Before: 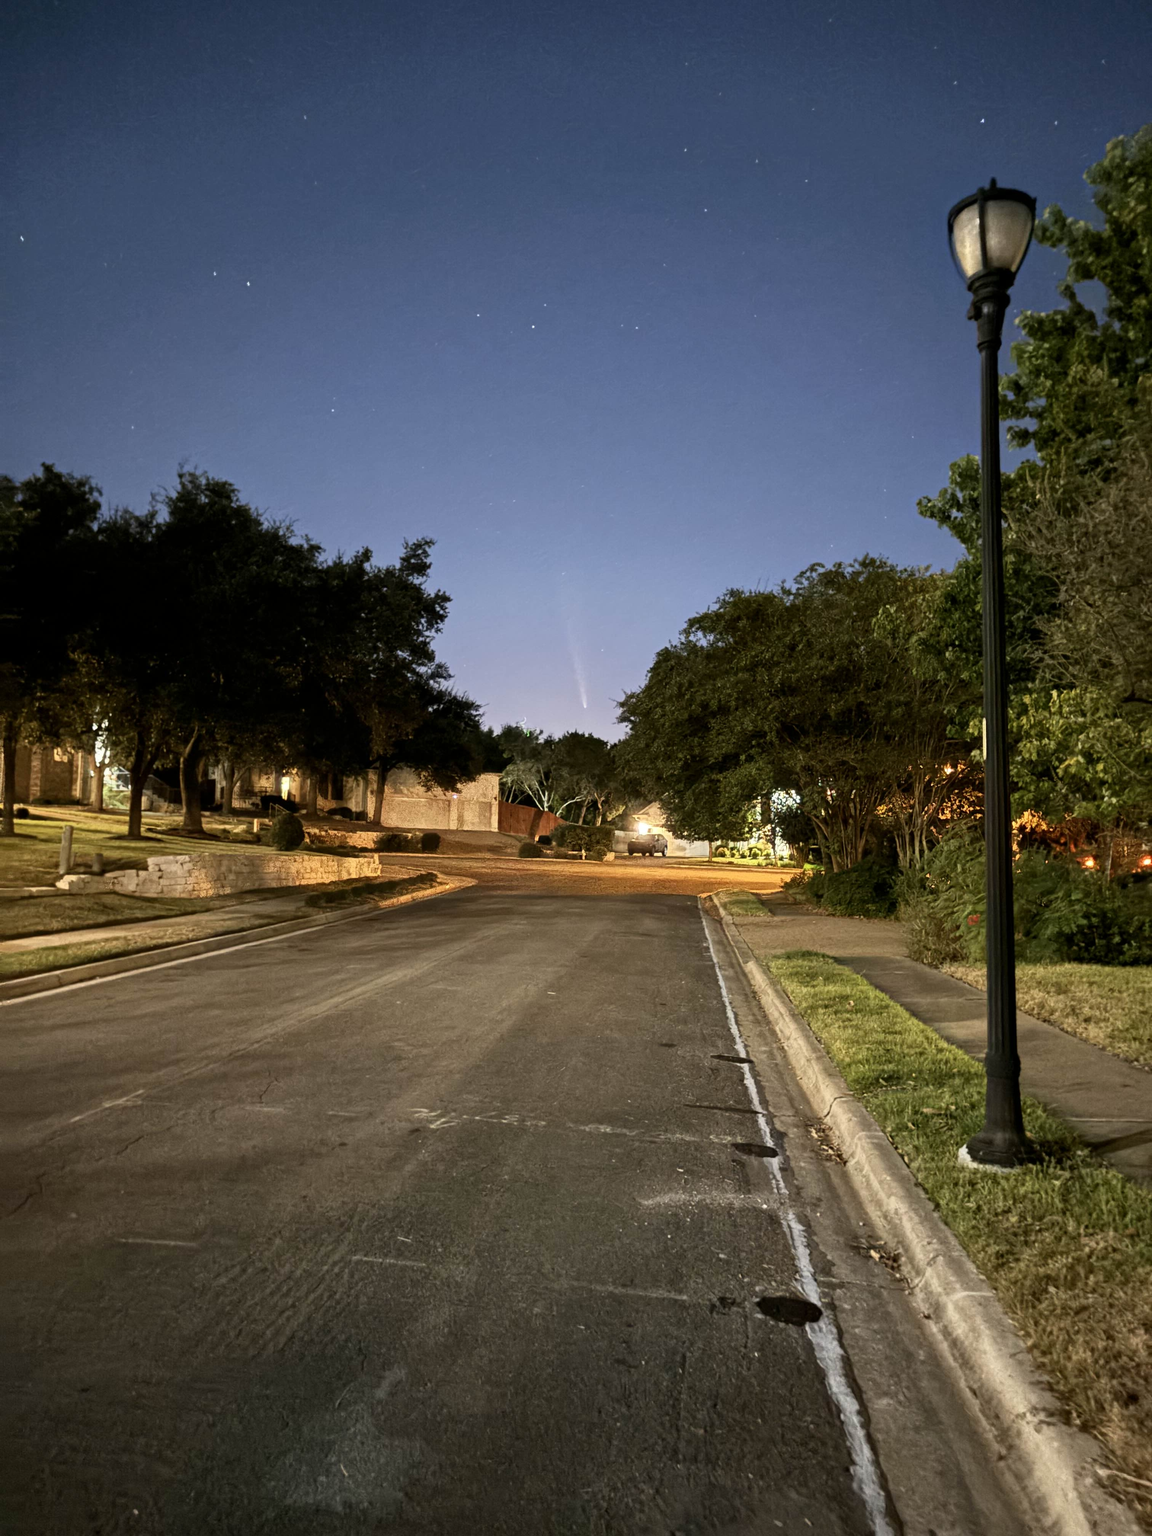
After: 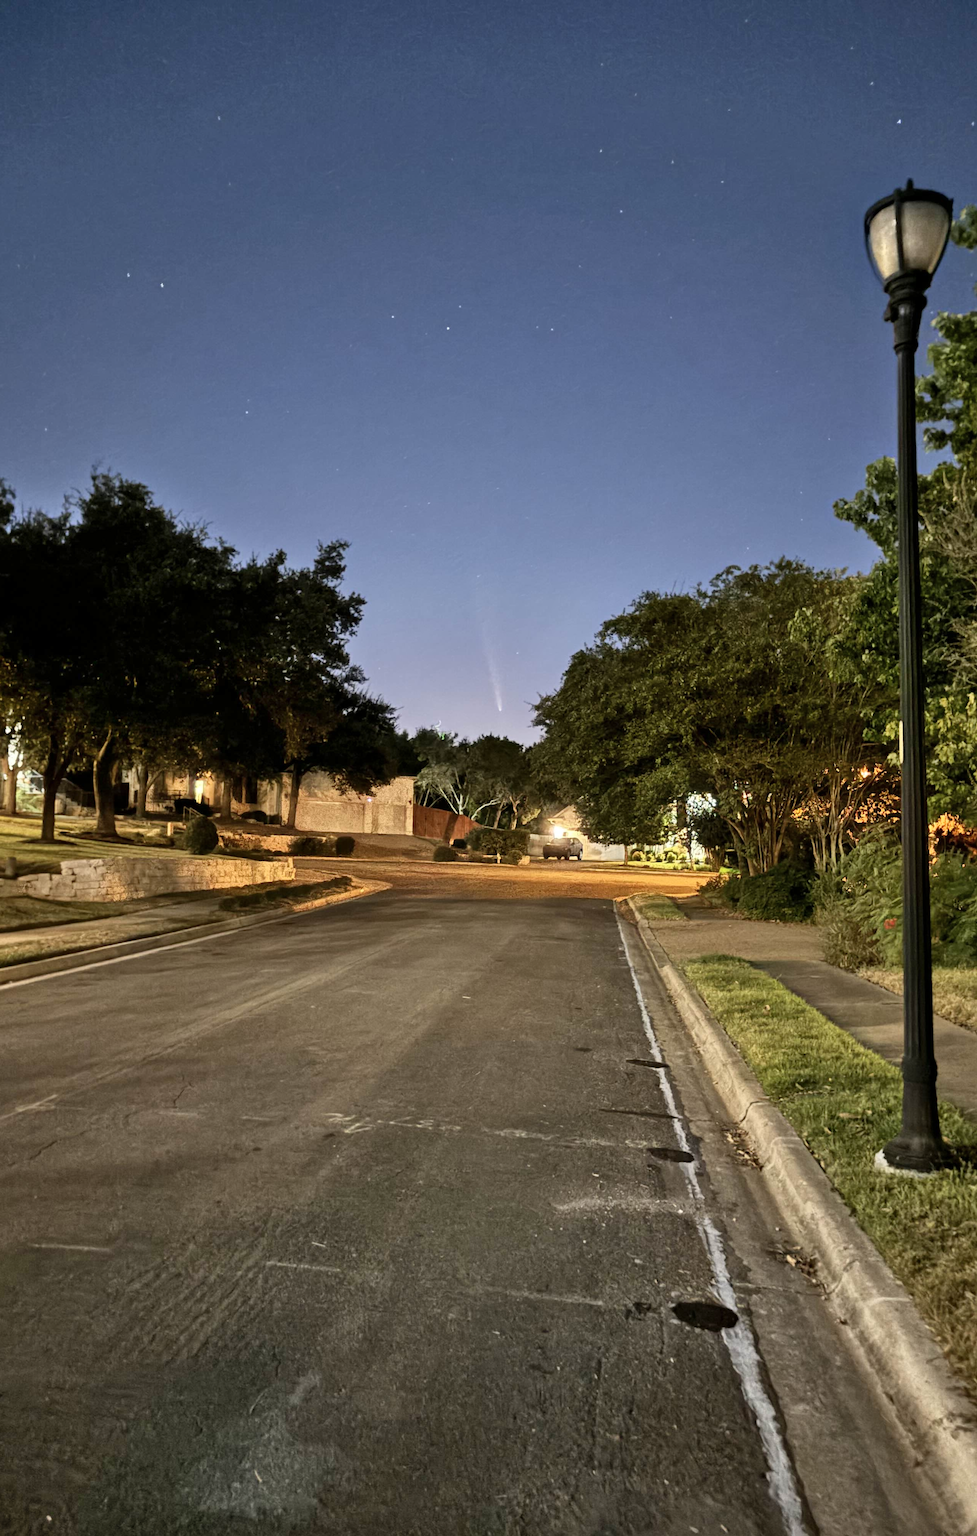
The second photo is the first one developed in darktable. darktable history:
crop: left 7.598%, right 7.873%
shadows and highlights: soften with gaussian
